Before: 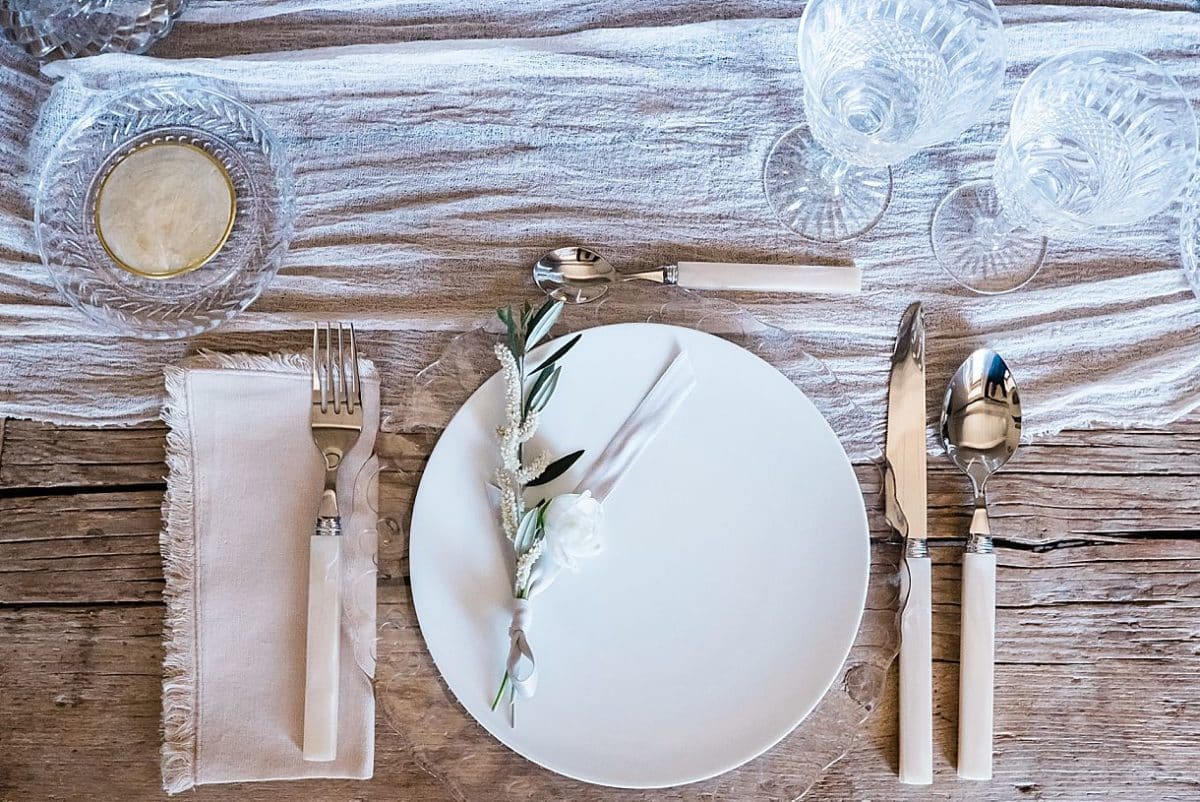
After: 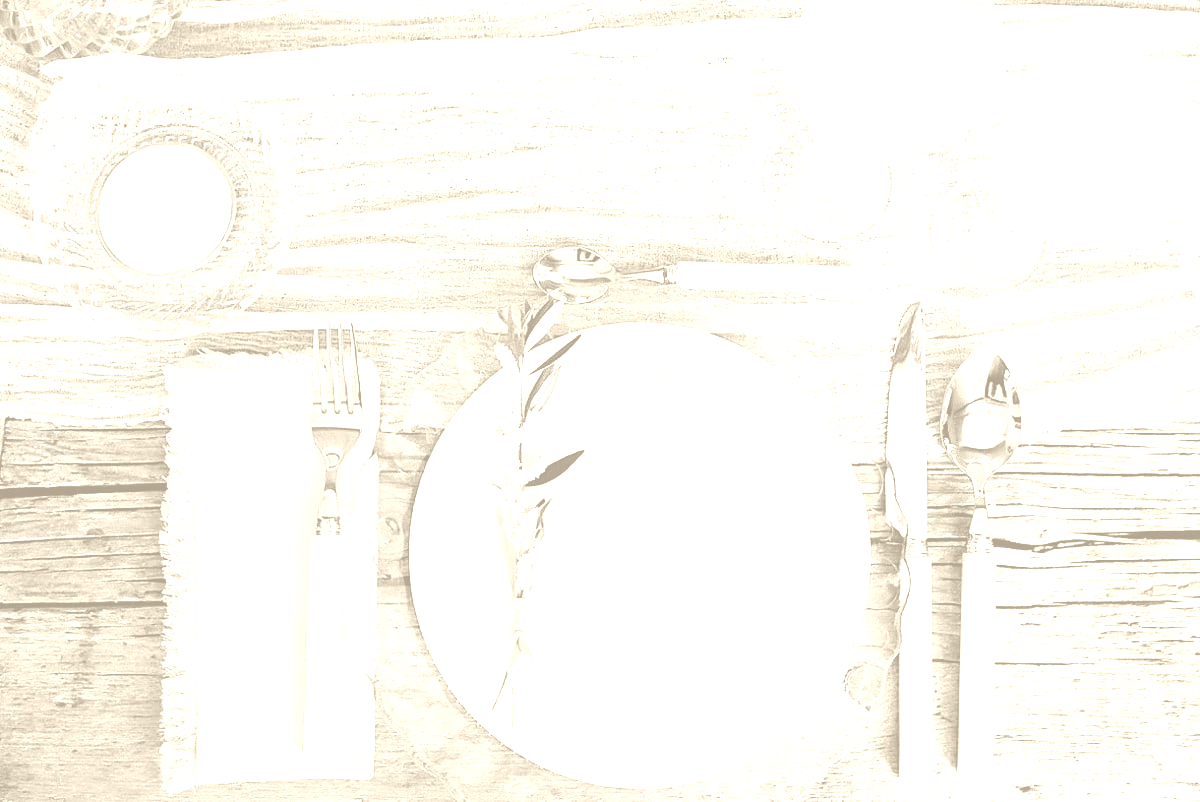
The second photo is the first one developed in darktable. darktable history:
colorize: hue 36°, saturation 71%, lightness 80.79%
base curve: curves: ch0 [(0, 0) (0.028, 0.03) (0.121, 0.232) (0.46, 0.748) (0.859, 0.968) (1, 1)], preserve colors none
color balance rgb: perceptual saturation grading › global saturation 40%, global vibrance 15%
